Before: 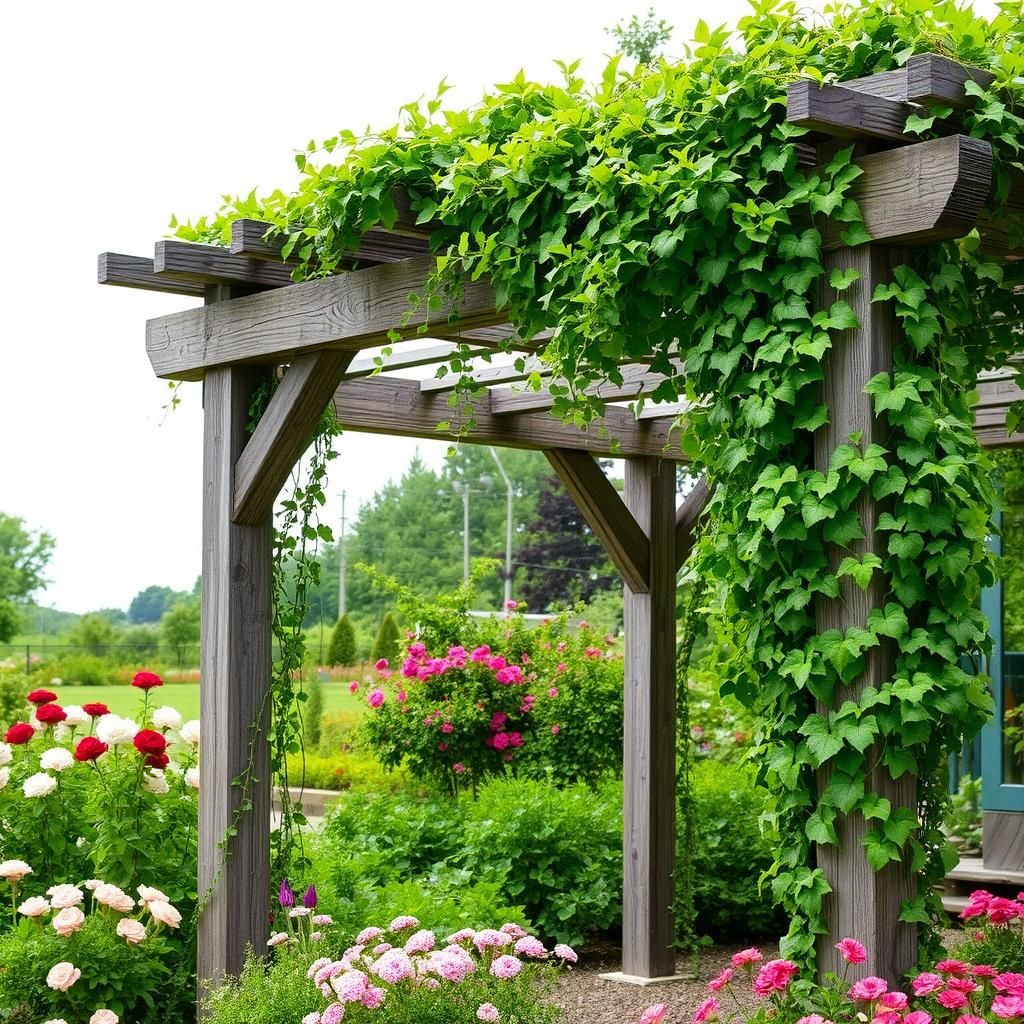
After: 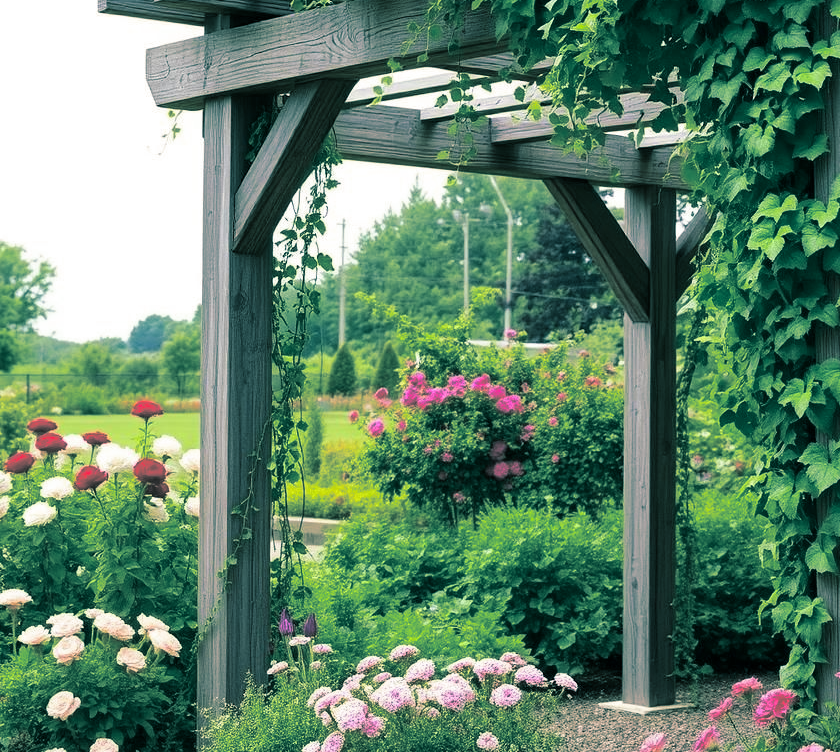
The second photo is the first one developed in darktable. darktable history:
split-toning: shadows › hue 186.43°, highlights › hue 49.29°, compress 30.29%
crop: top 26.531%, right 17.959%
